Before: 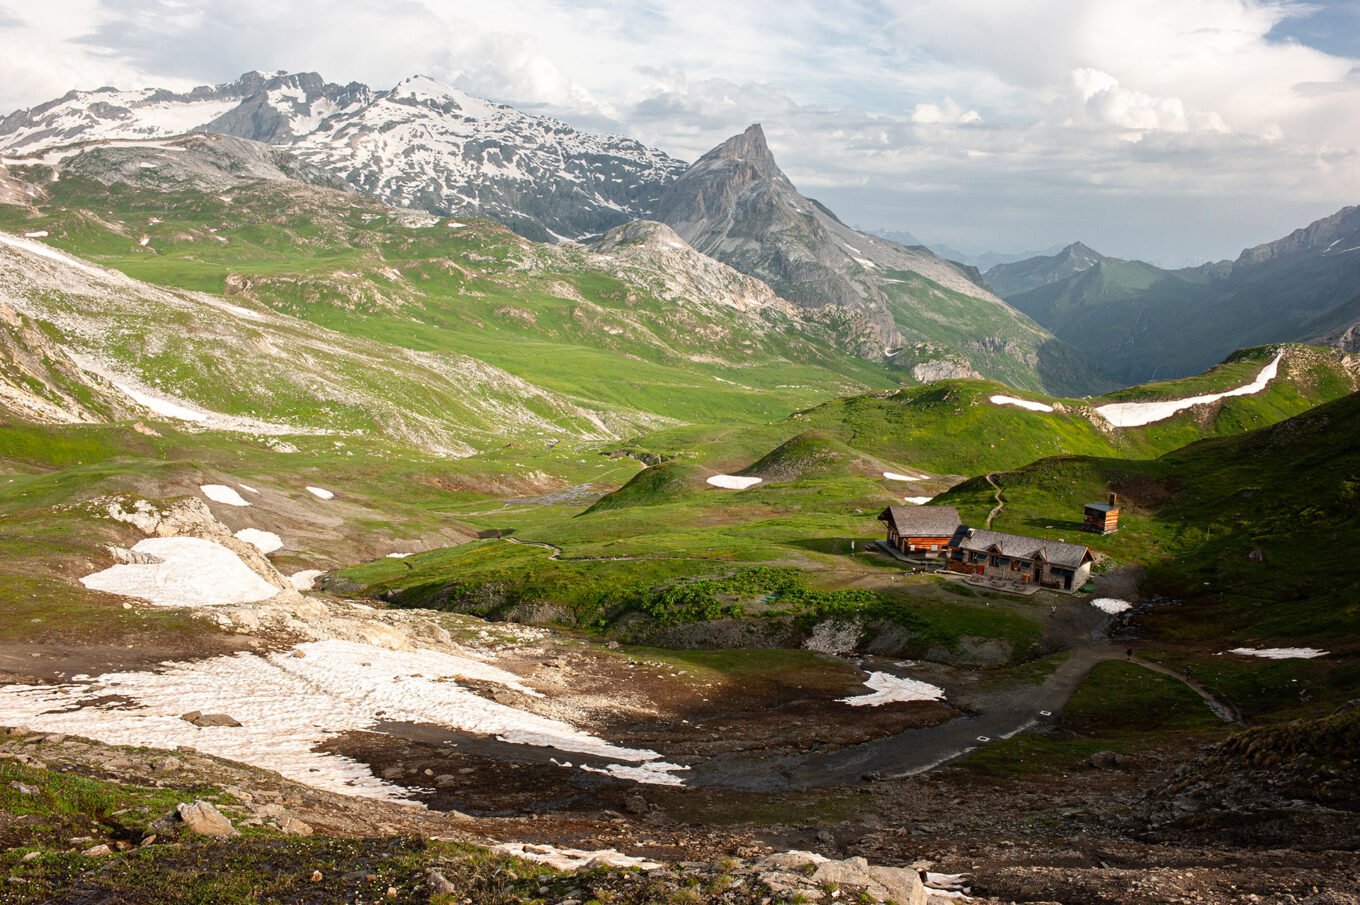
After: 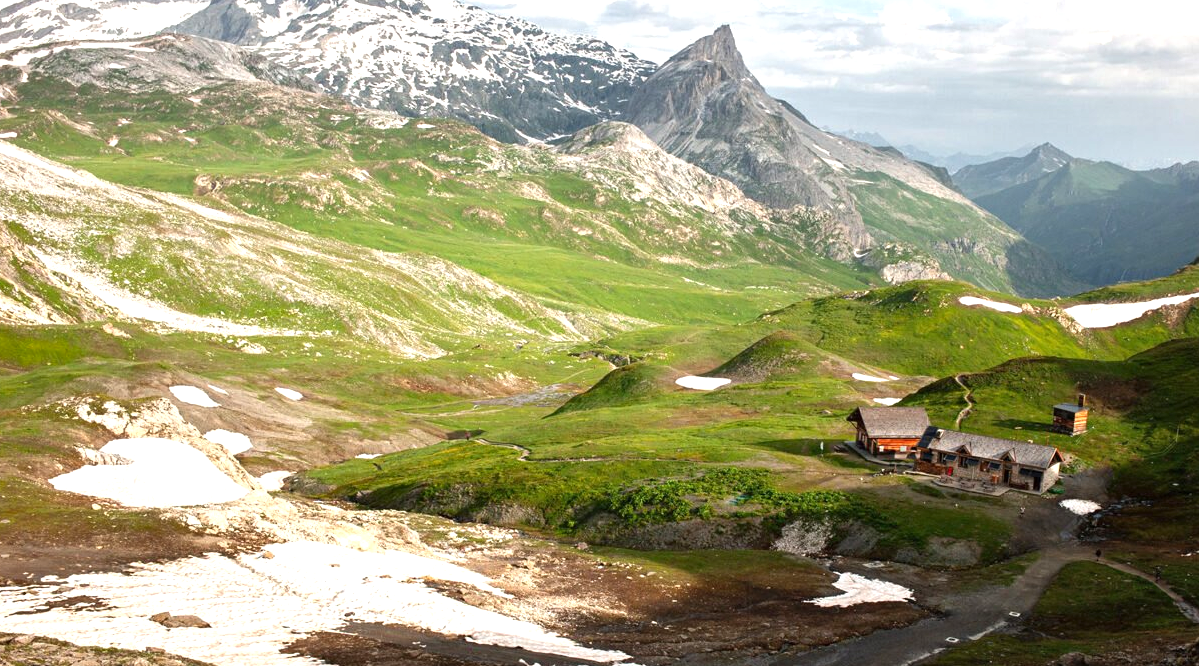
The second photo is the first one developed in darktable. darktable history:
shadows and highlights: radius 125.1, shadows 30.55, highlights -30.53, low approximation 0.01, soften with gaussian
crop and rotate: left 2.306%, top 11.026%, right 9.476%, bottom 15.329%
exposure: exposure 0.609 EV, compensate highlight preservation false
